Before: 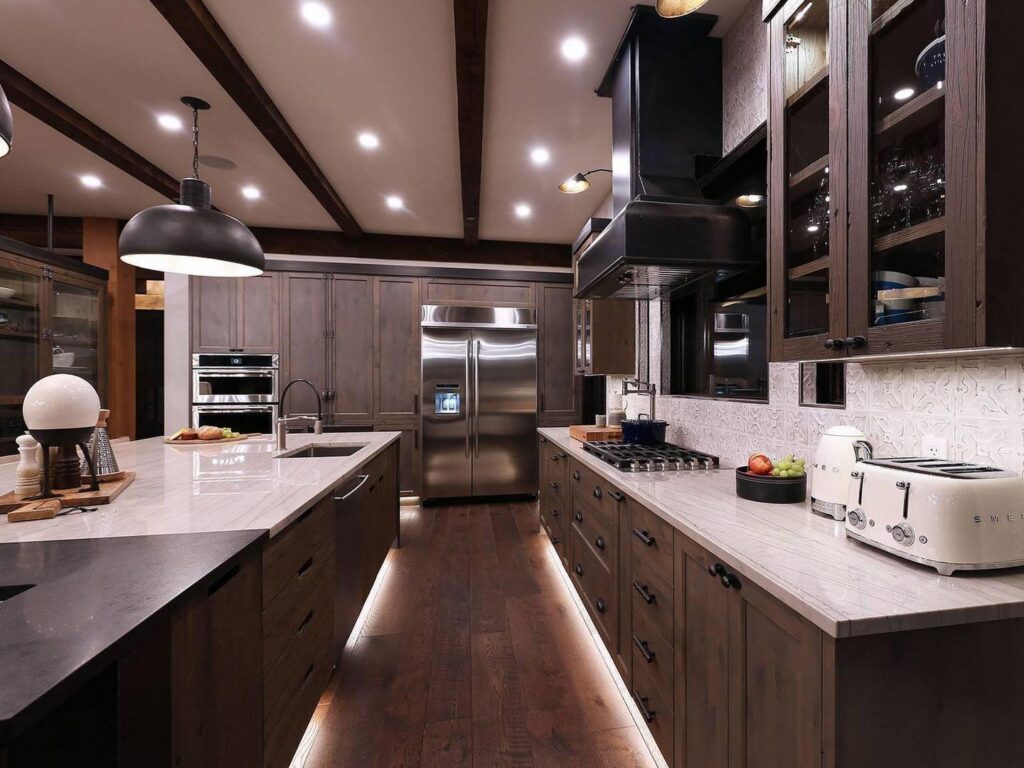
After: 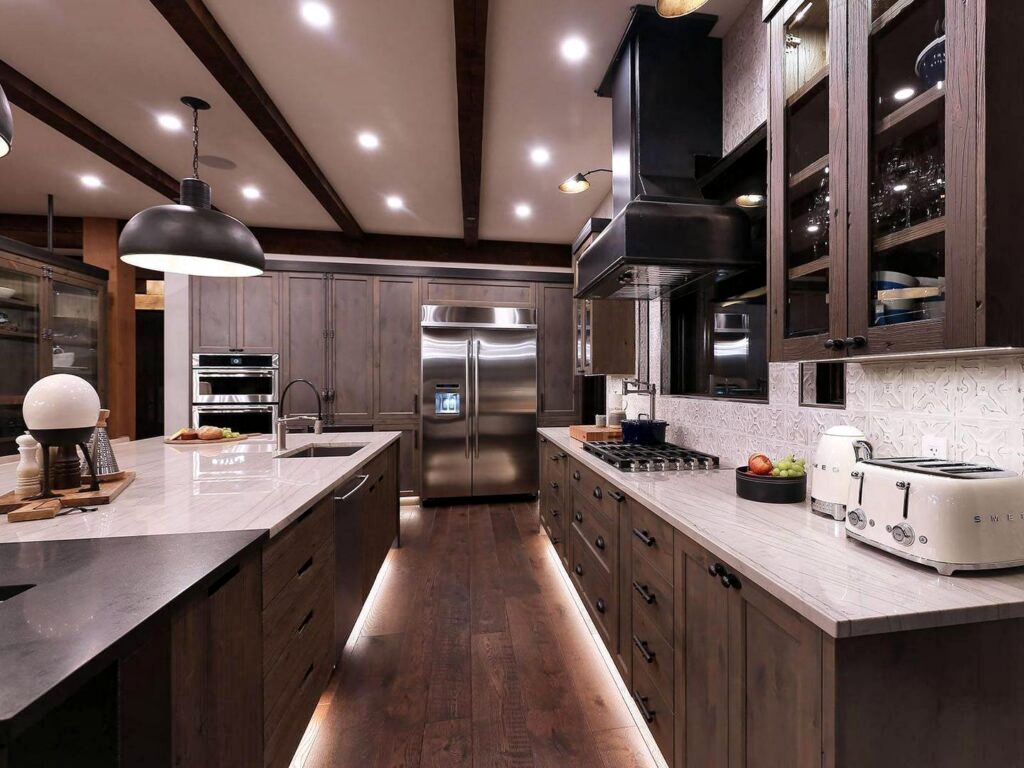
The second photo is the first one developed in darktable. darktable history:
color balance: input saturation 99%
shadows and highlights: low approximation 0.01, soften with gaussian
local contrast: mode bilateral grid, contrast 20, coarseness 50, detail 120%, midtone range 0.2
